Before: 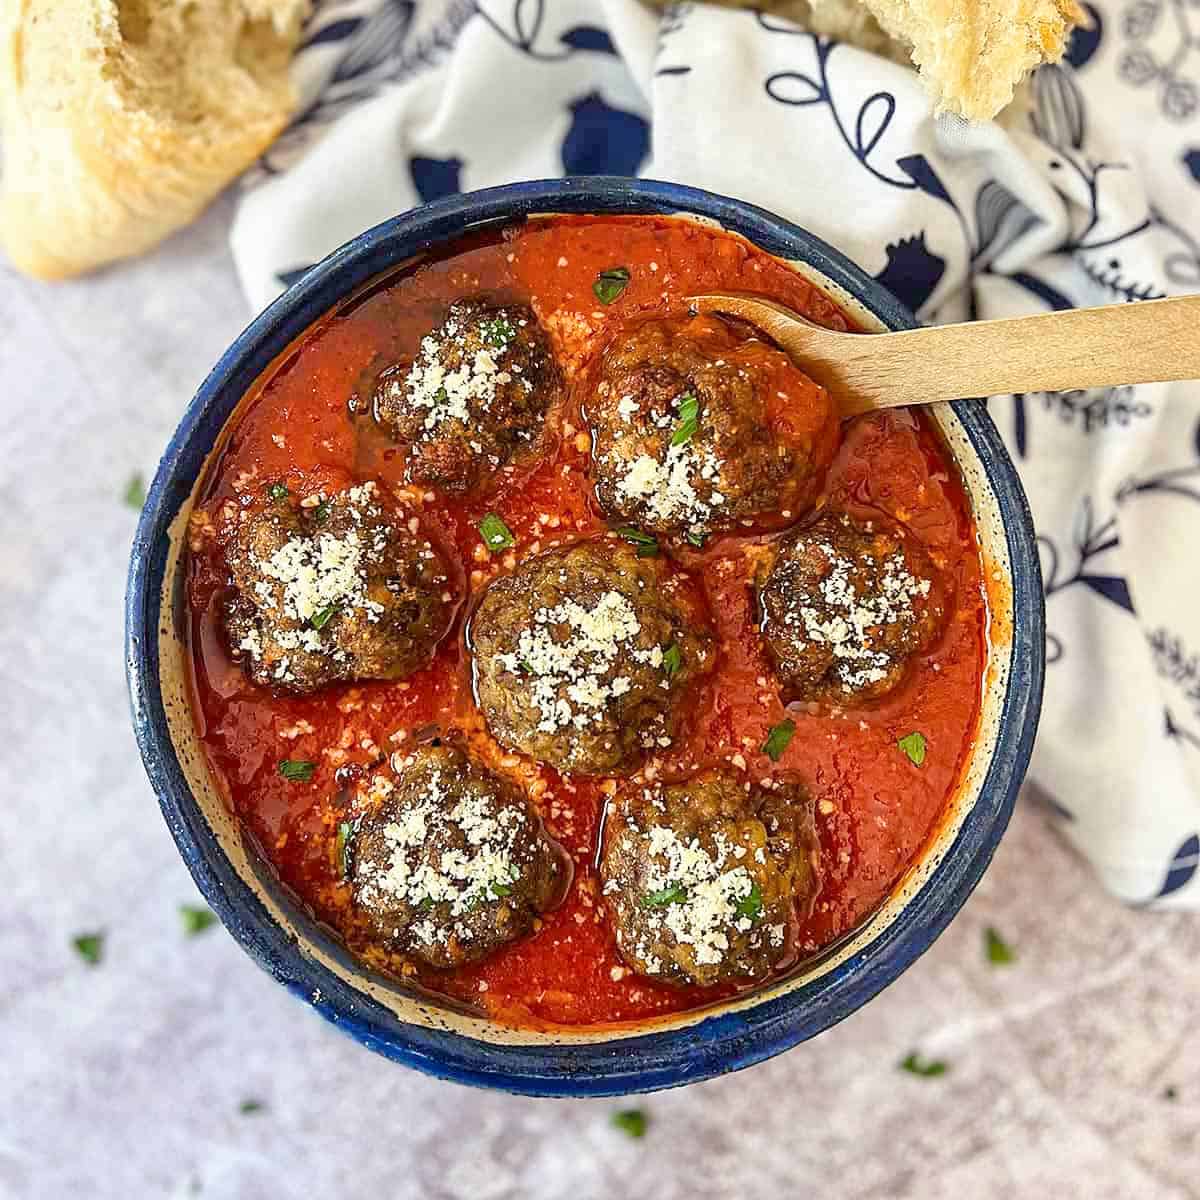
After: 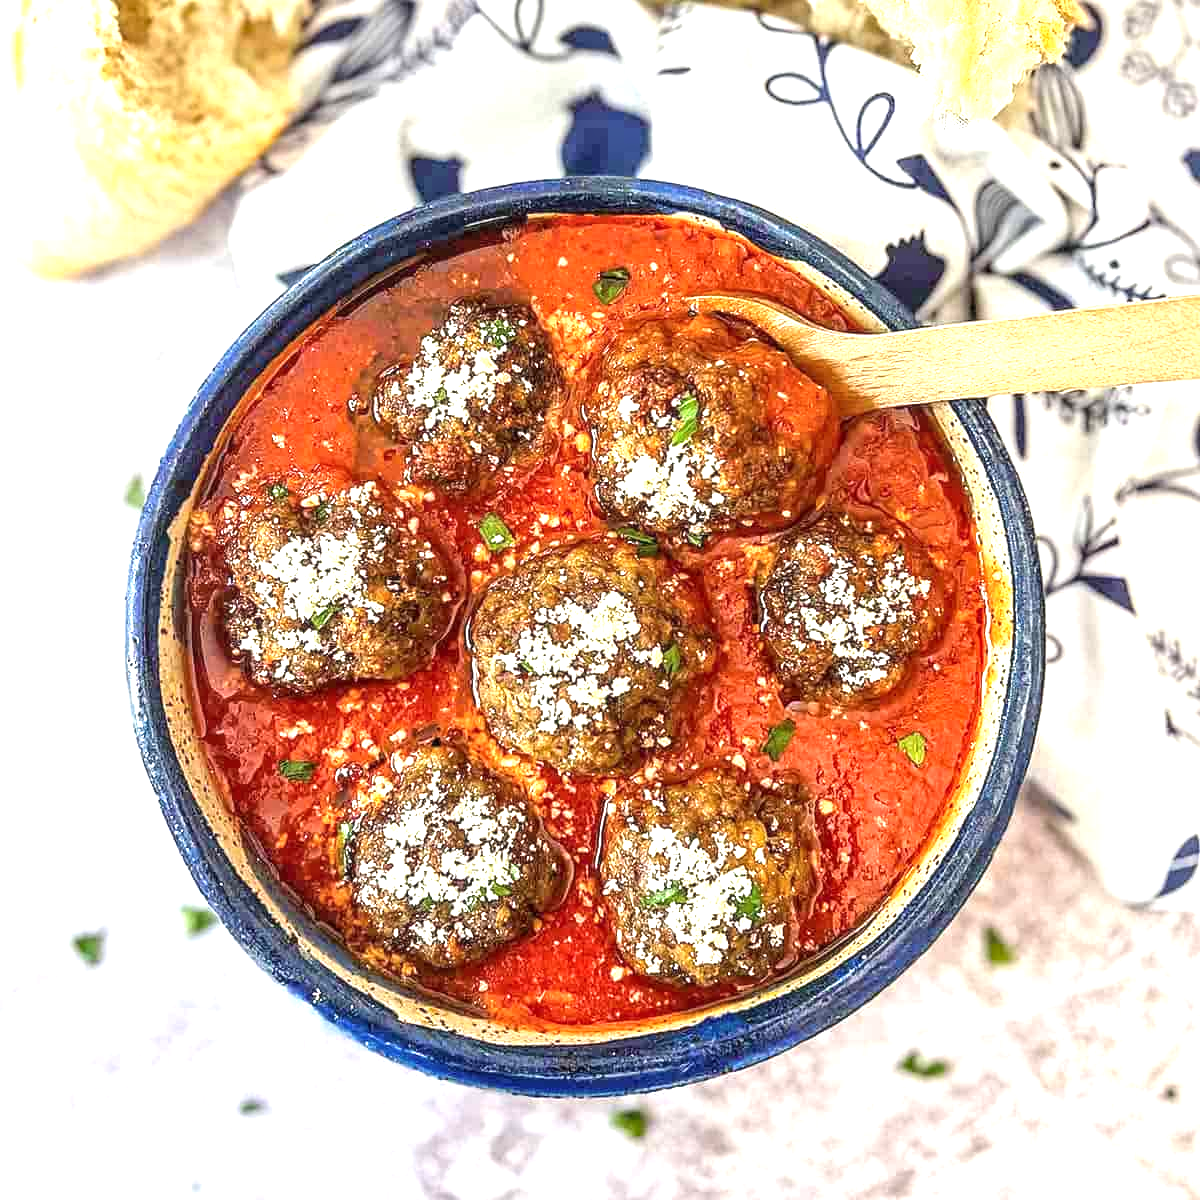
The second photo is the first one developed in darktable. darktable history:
local contrast: detail 130%
exposure: black level correction -0.001, exposure 0.903 EV, compensate highlight preservation false
